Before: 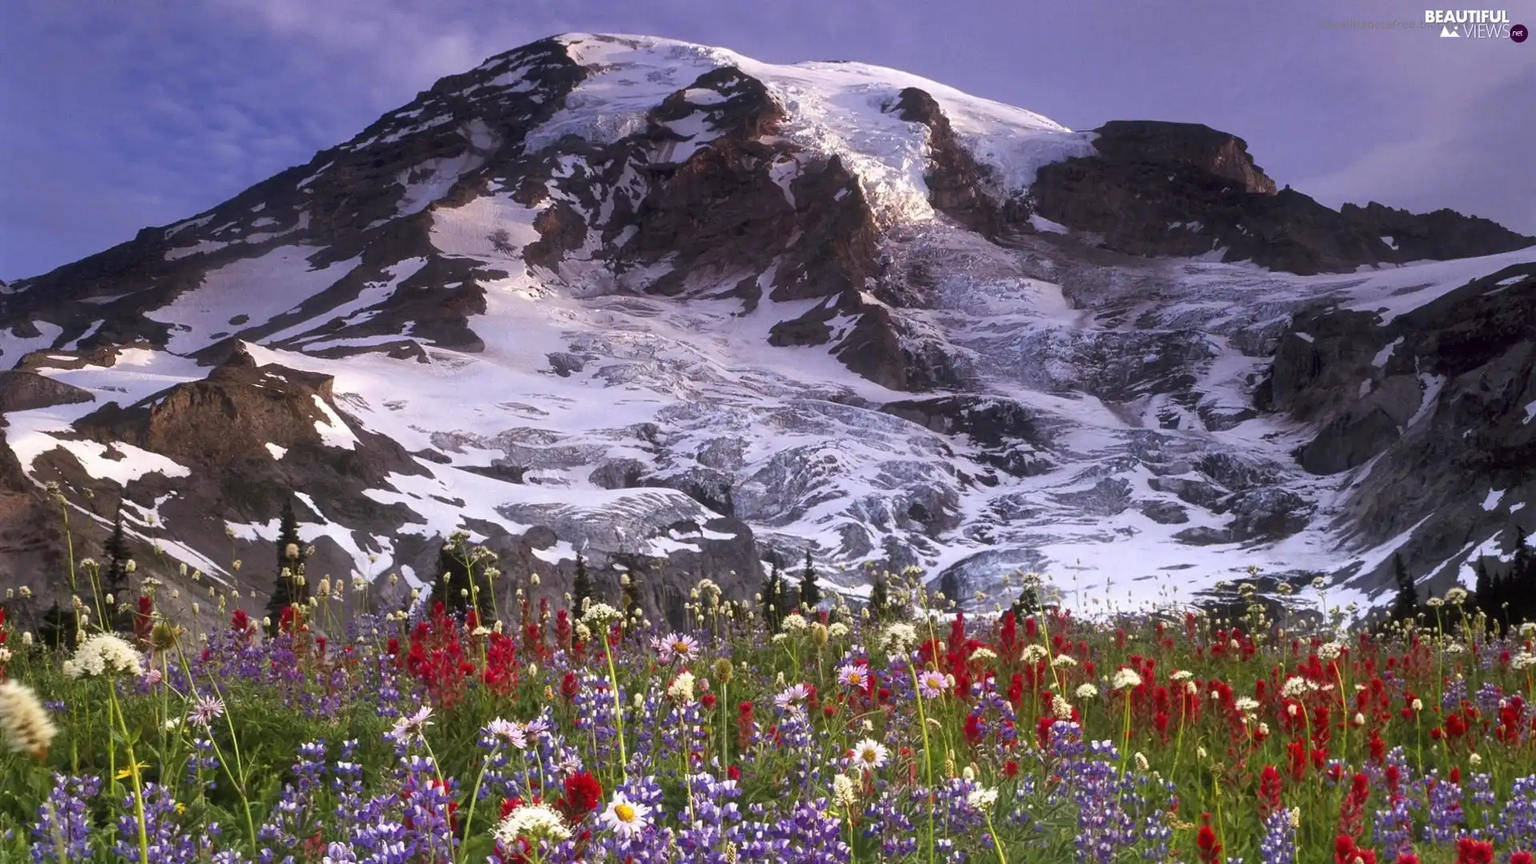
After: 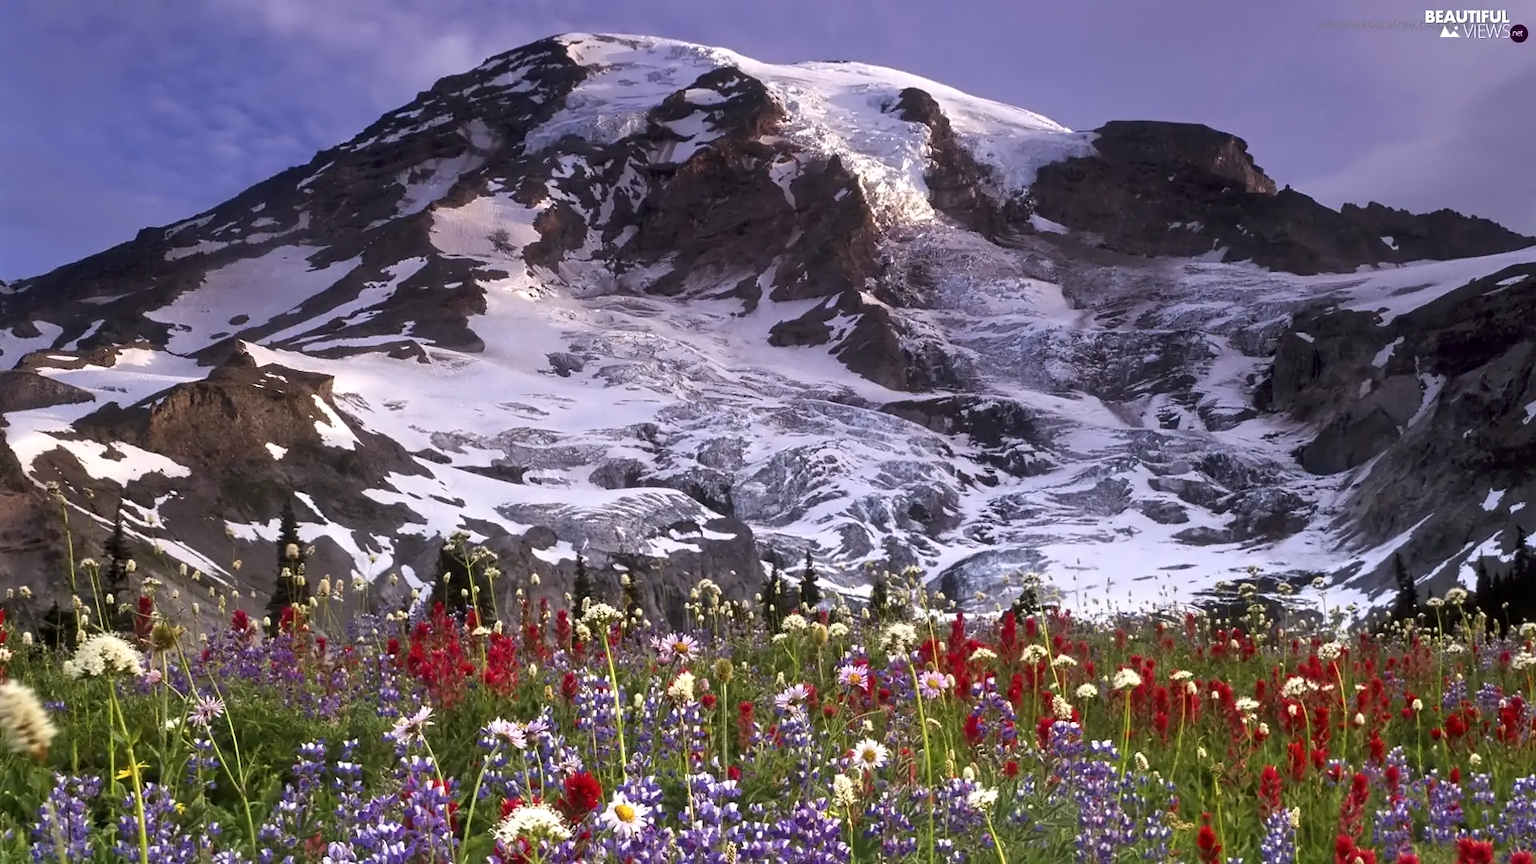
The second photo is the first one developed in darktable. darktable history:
contrast equalizer: octaves 7, y [[0.5, 0.542, 0.583, 0.625, 0.667, 0.708], [0.5 ×6], [0.5 ×6], [0, 0.033, 0.067, 0.1, 0.133, 0.167], [0, 0.05, 0.1, 0.15, 0.2, 0.25]], mix 0.343
